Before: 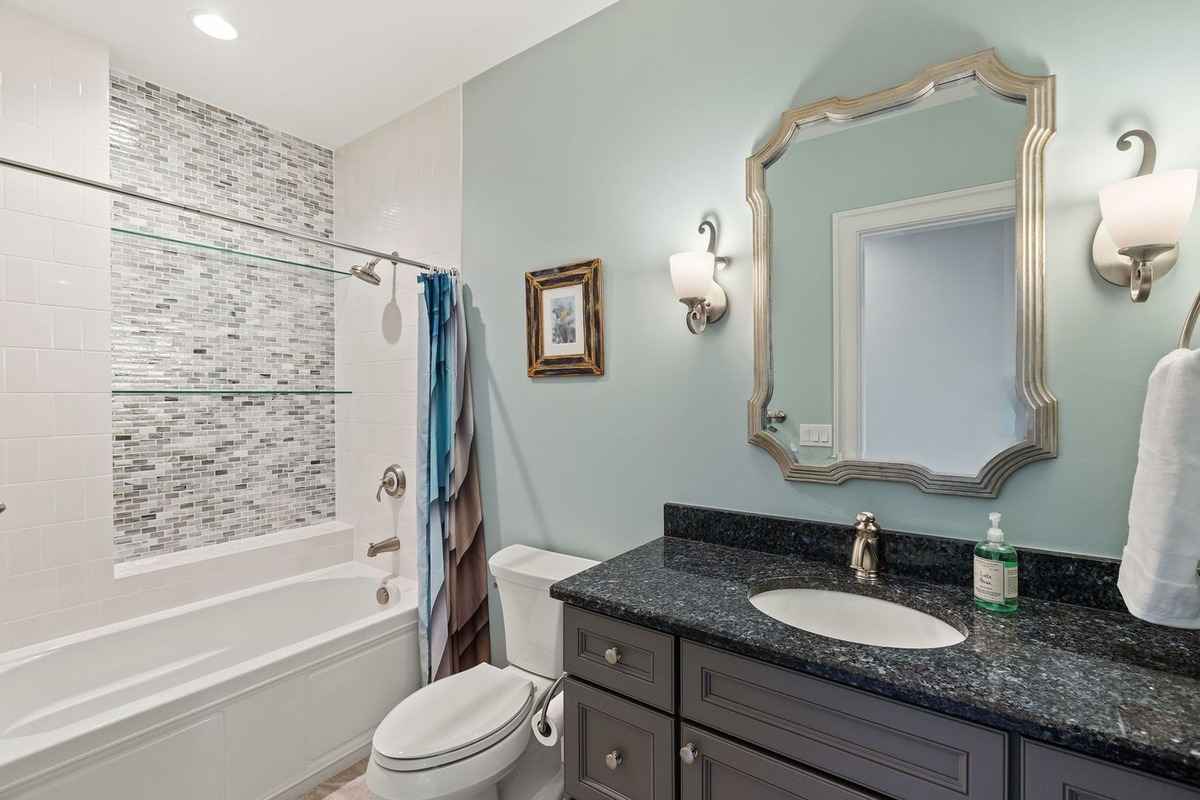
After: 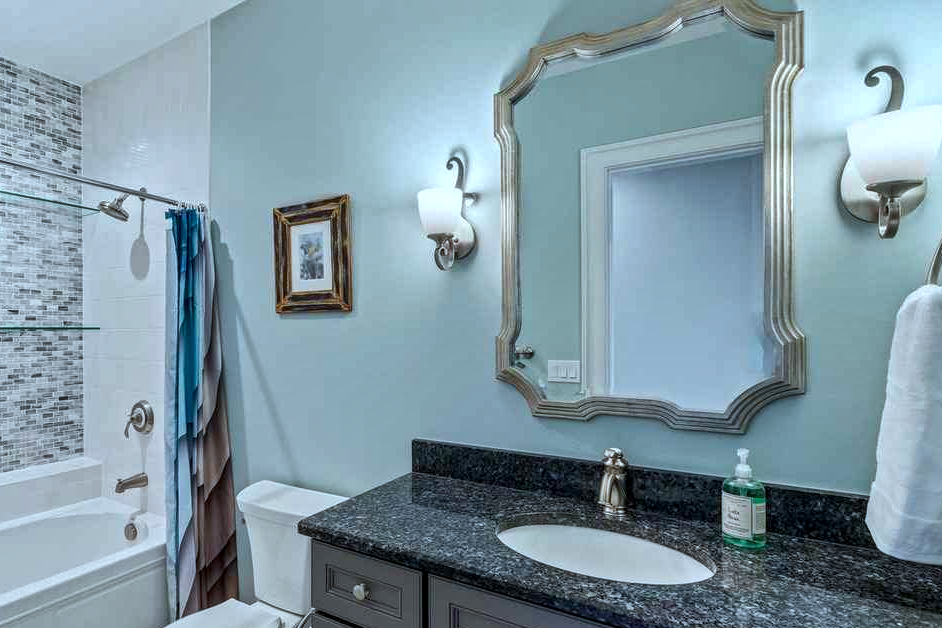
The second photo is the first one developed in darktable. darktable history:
crop and rotate: left 21.081%, top 8.016%, right 0.404%, bottom 13.48%
local contrast: on, module defaults
shadows and highlights: highlights color adjustment 72.46%, low approximation 0.01, soften with gaussian
color calibration: illuminant Planckian (black body), x 0.378, y 0.374, temperature 4031.22 K
